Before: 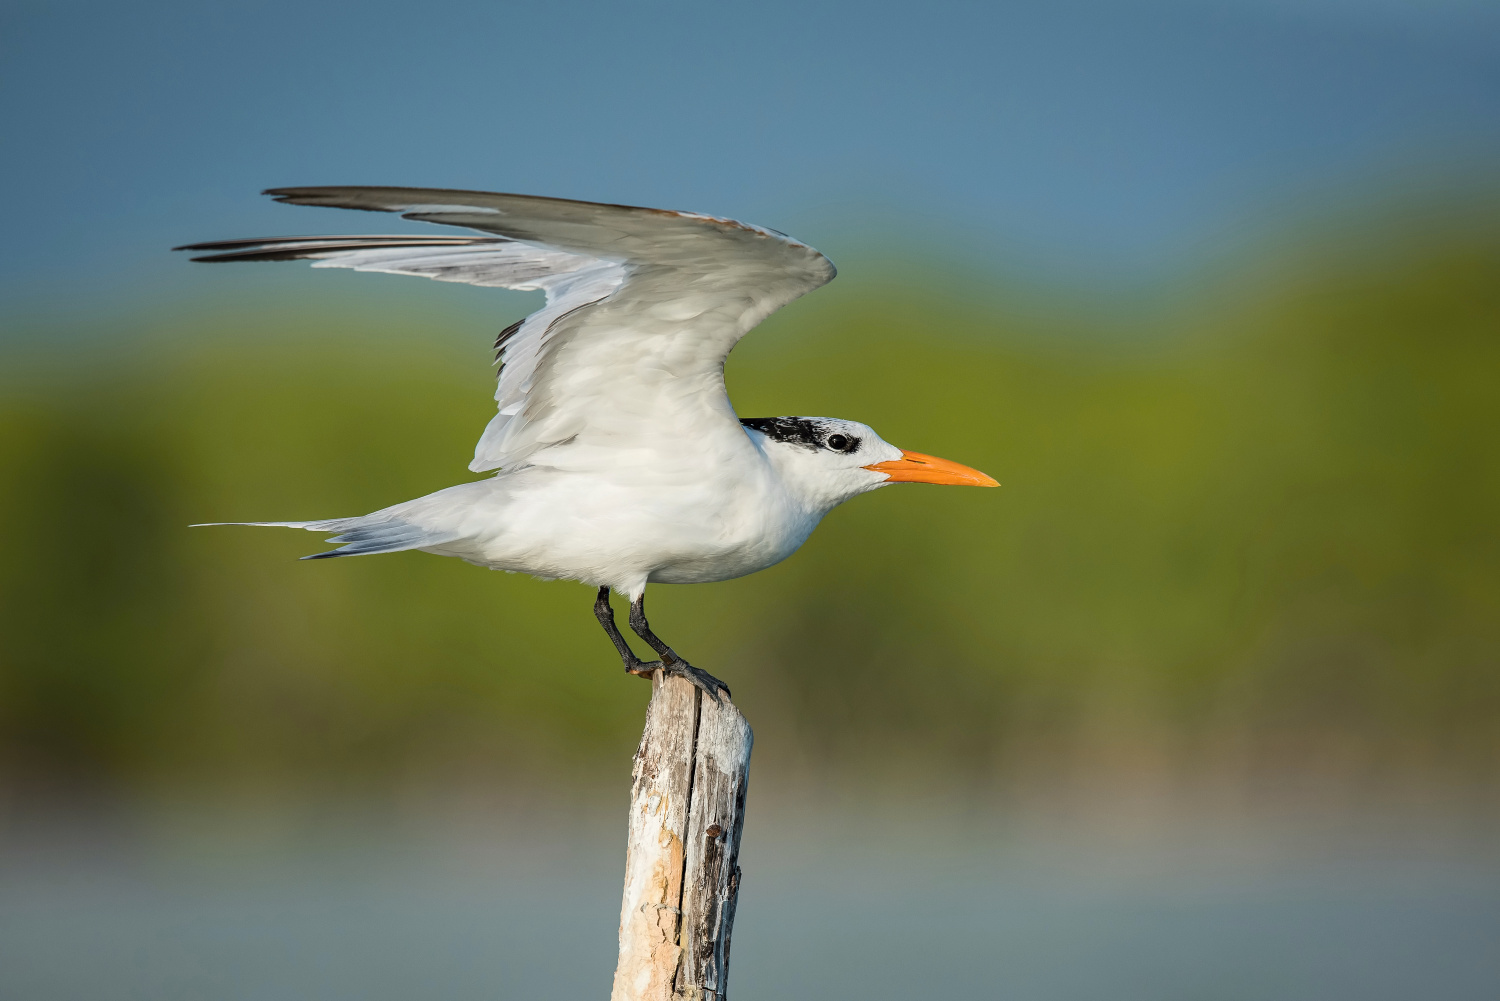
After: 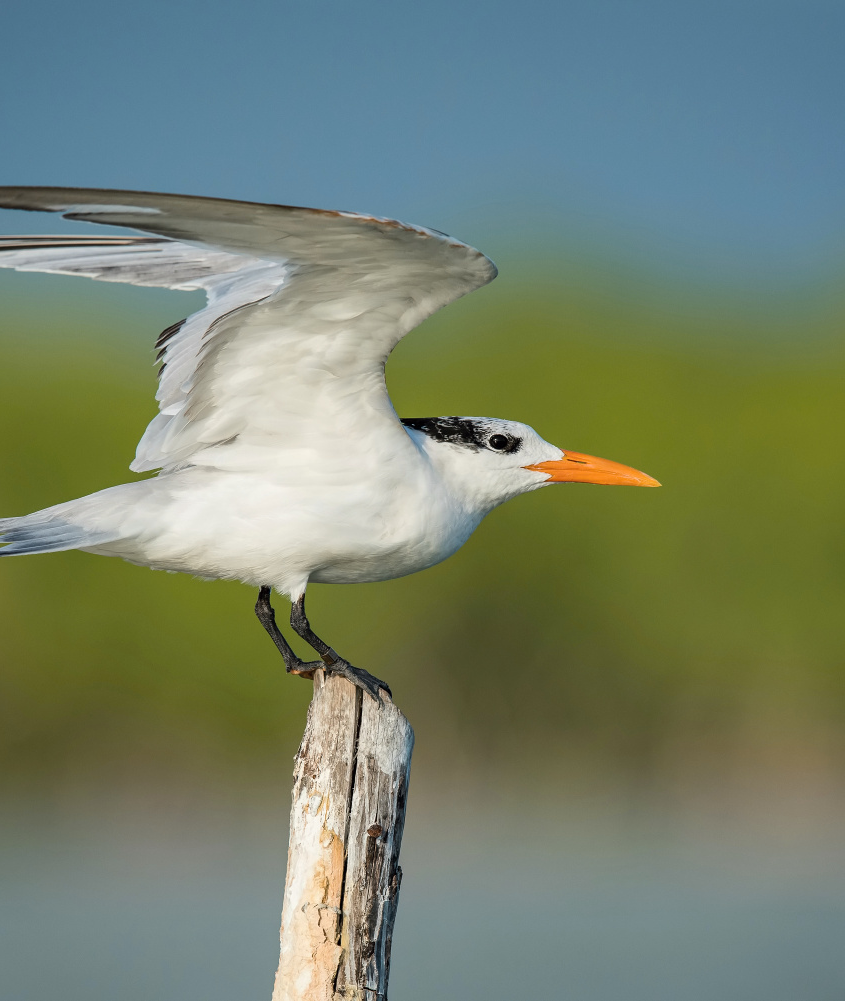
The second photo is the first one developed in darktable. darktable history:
crop and rotate: left 22.65%, right 20.999%
